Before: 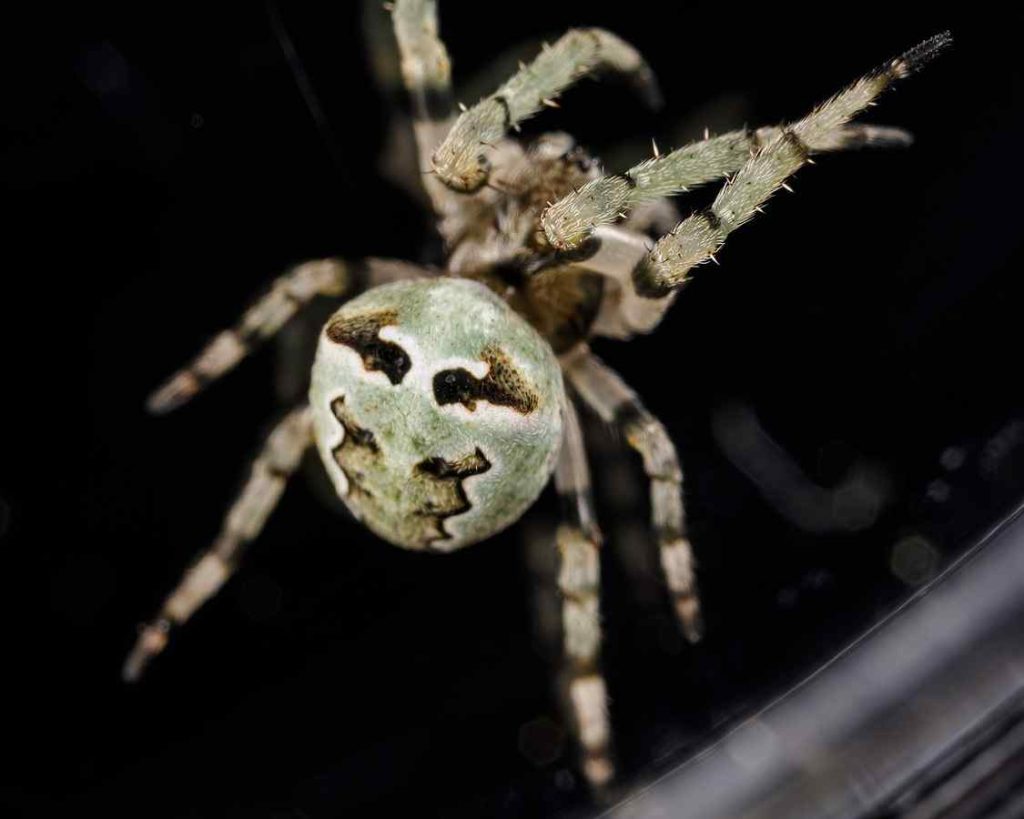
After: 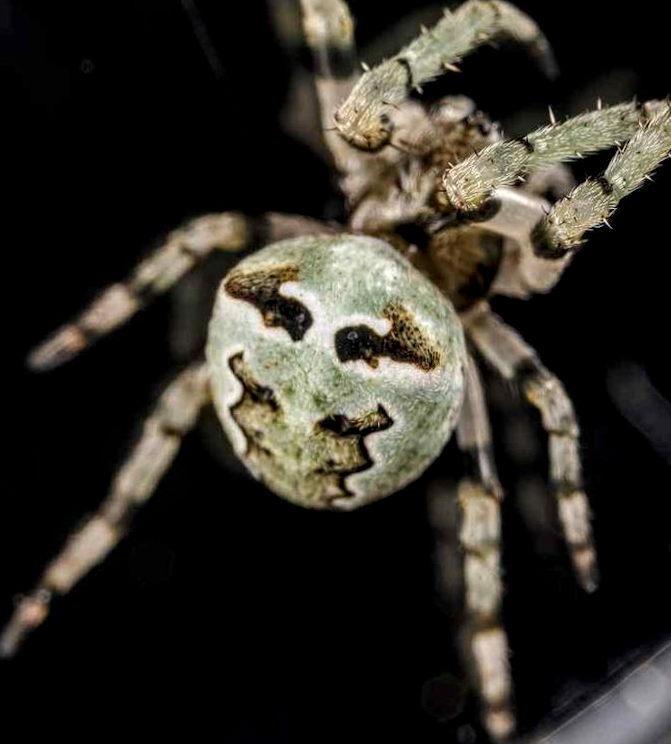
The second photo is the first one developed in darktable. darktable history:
rotate and perspective: rotation -0.013°, lens shift (vertical) -0.027, lens shift (horizontal) 0.178, crop left 0.016, crop right 0.989, crop top 0.082, crop bottom 0.918
crop and rotate: left 13.342%, right 19.991%
local contrast: highlights 25%, detail 150%
